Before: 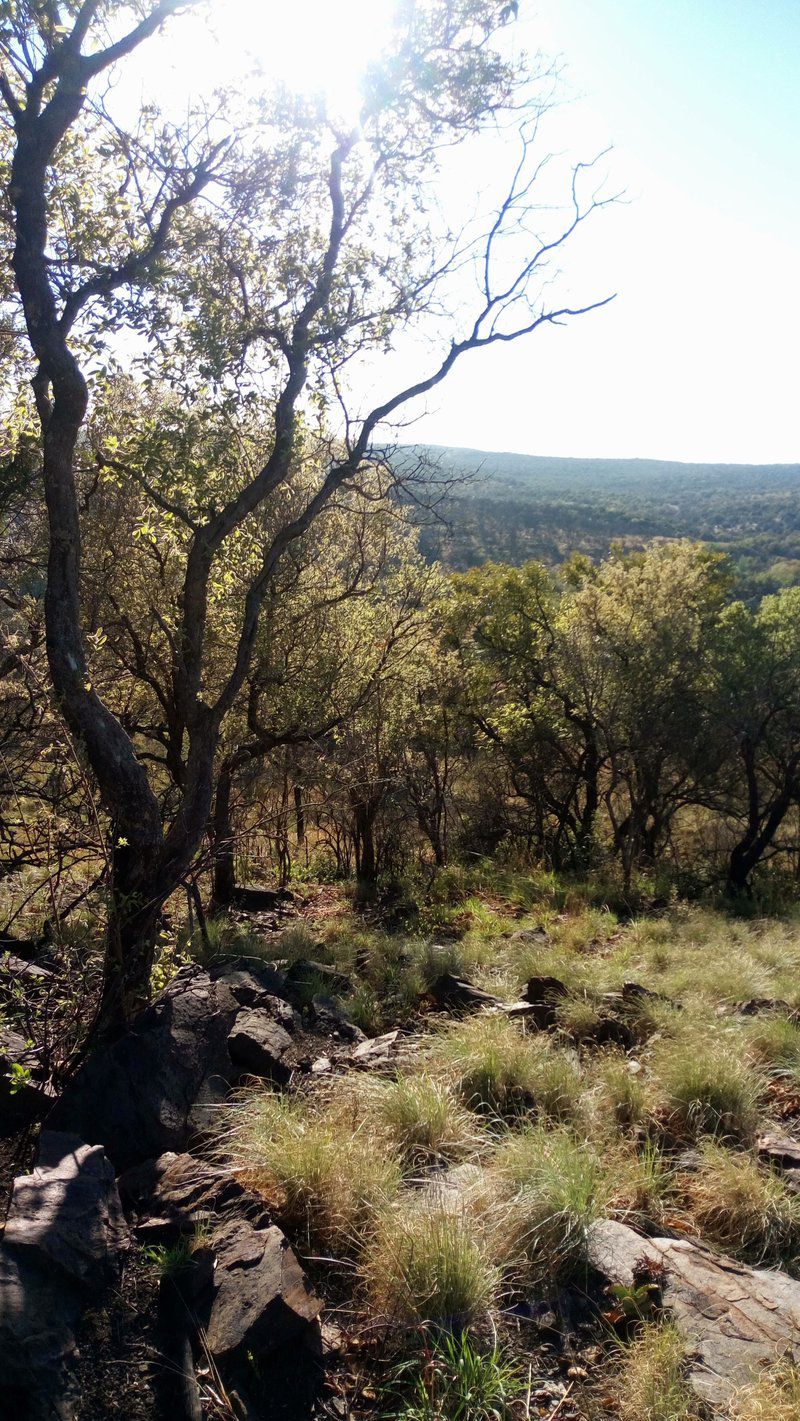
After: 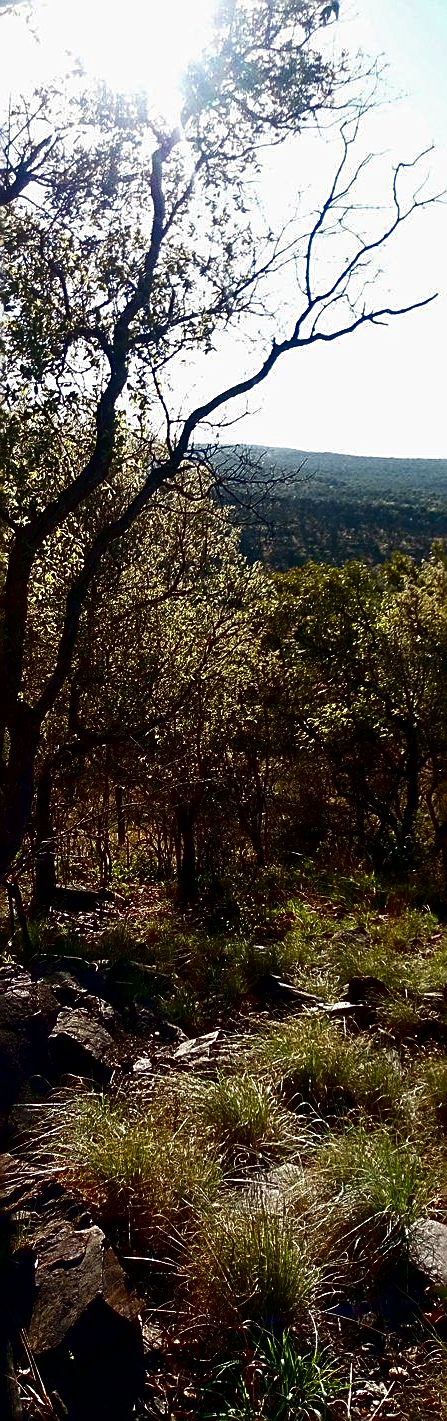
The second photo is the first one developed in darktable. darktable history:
sharpen: amount 0.986
crop and rotate: left 22.47%, right 21.615%
contrast brightness saturation: contrast 0.093, brightness -0.583, saturation 0.168
